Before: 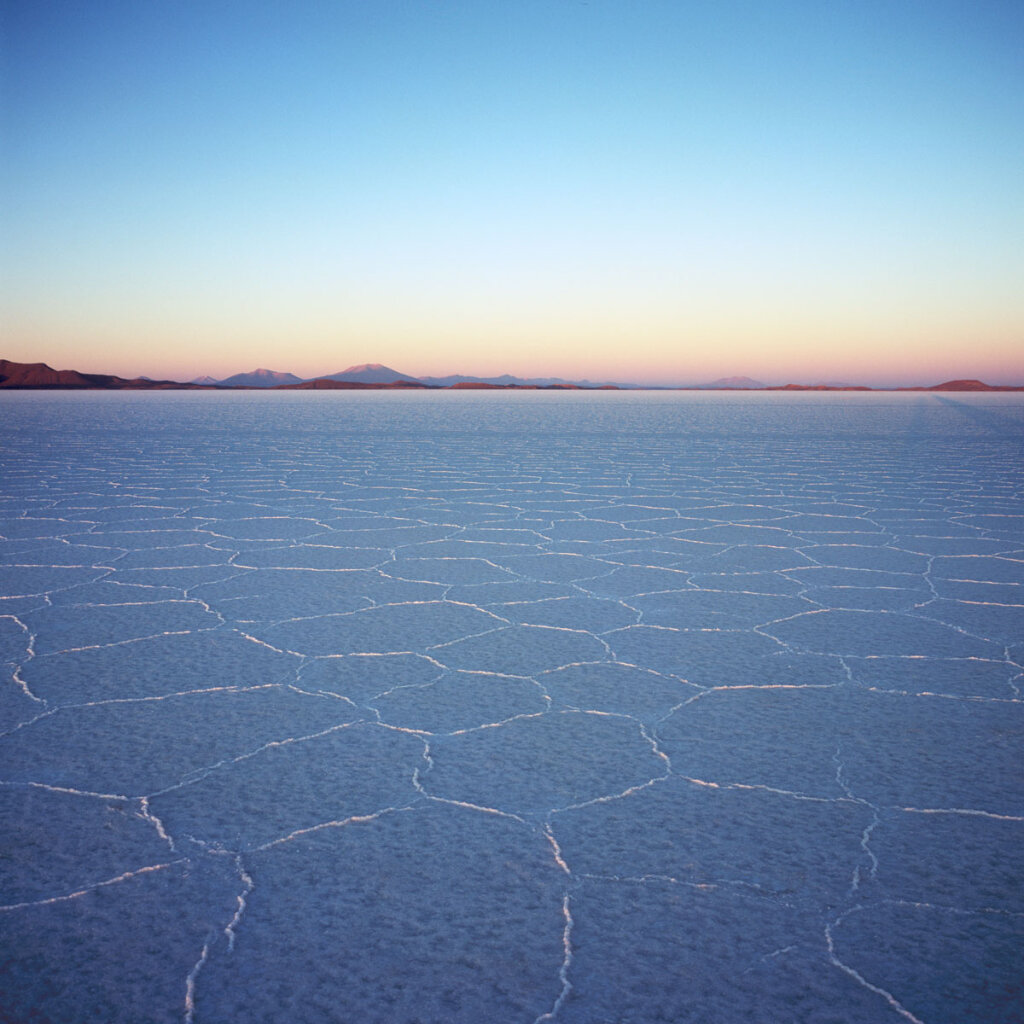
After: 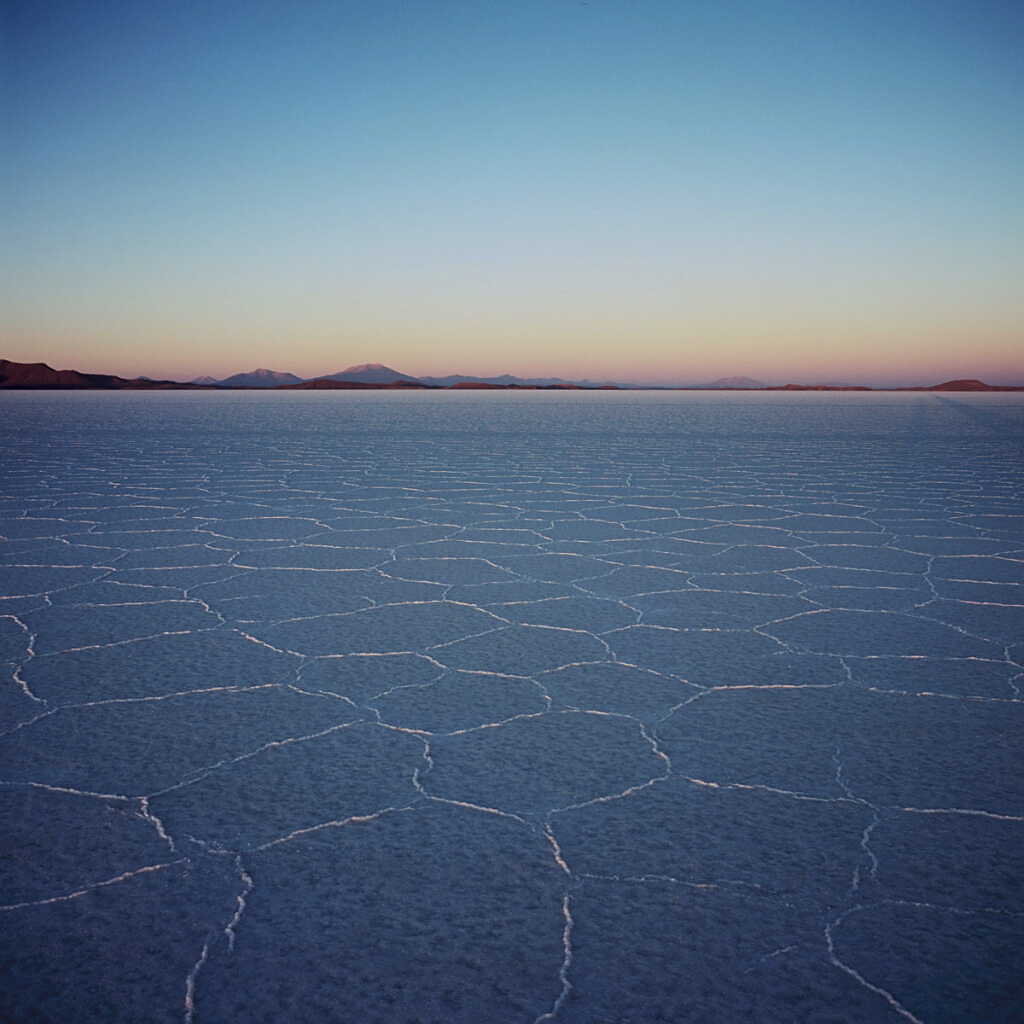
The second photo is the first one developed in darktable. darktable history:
sharpen: radius 1.864, amount 0.398, threshold 1.271
exposure: exposure -1 EV, compensate highlight preservation false
tone equalizer: -8 EV -0.417 EV, -7 EV -0.389 EV, -6 EV -0.333 EV, -5 EV -0.222 EV, -3 EV 0.222 EV, -2 EV 0.333 EV, -1 EV 0.389 EV, +0 EV 0.417 EV, edges refinement/feathering 500, mask exposure compensation -1.57 EV, preserve details no
